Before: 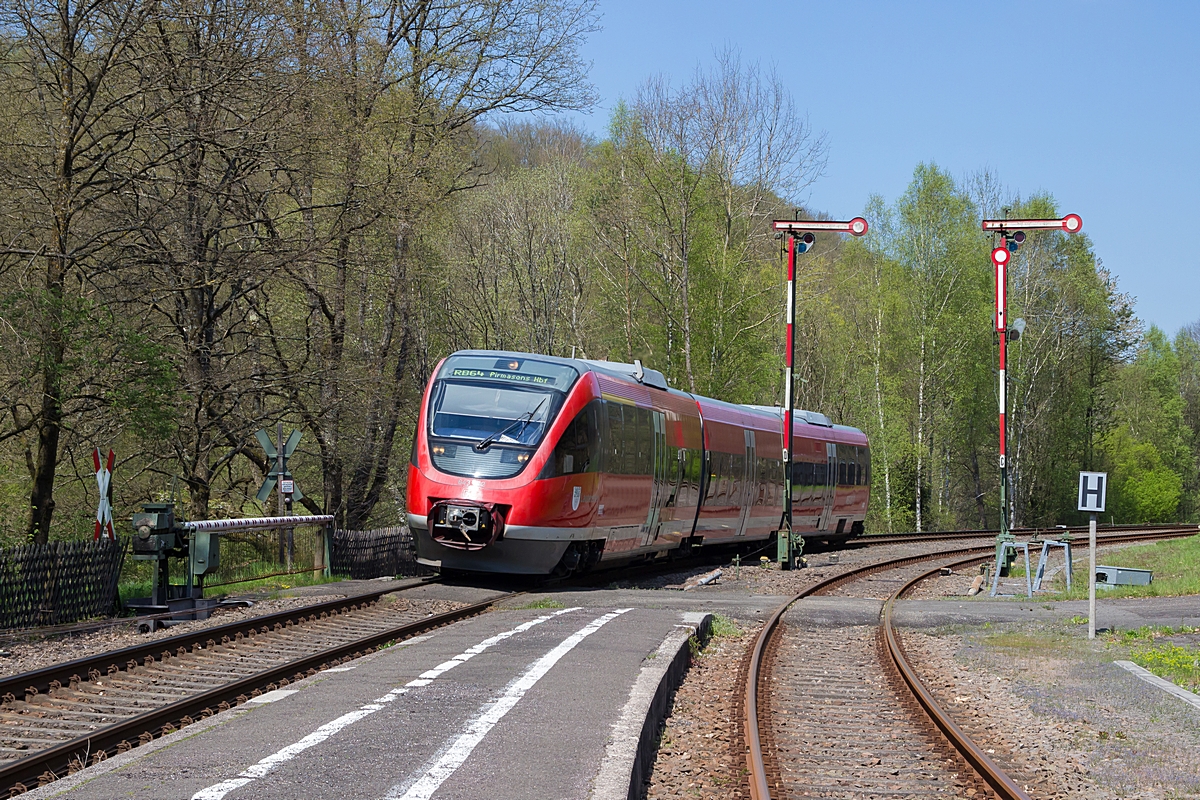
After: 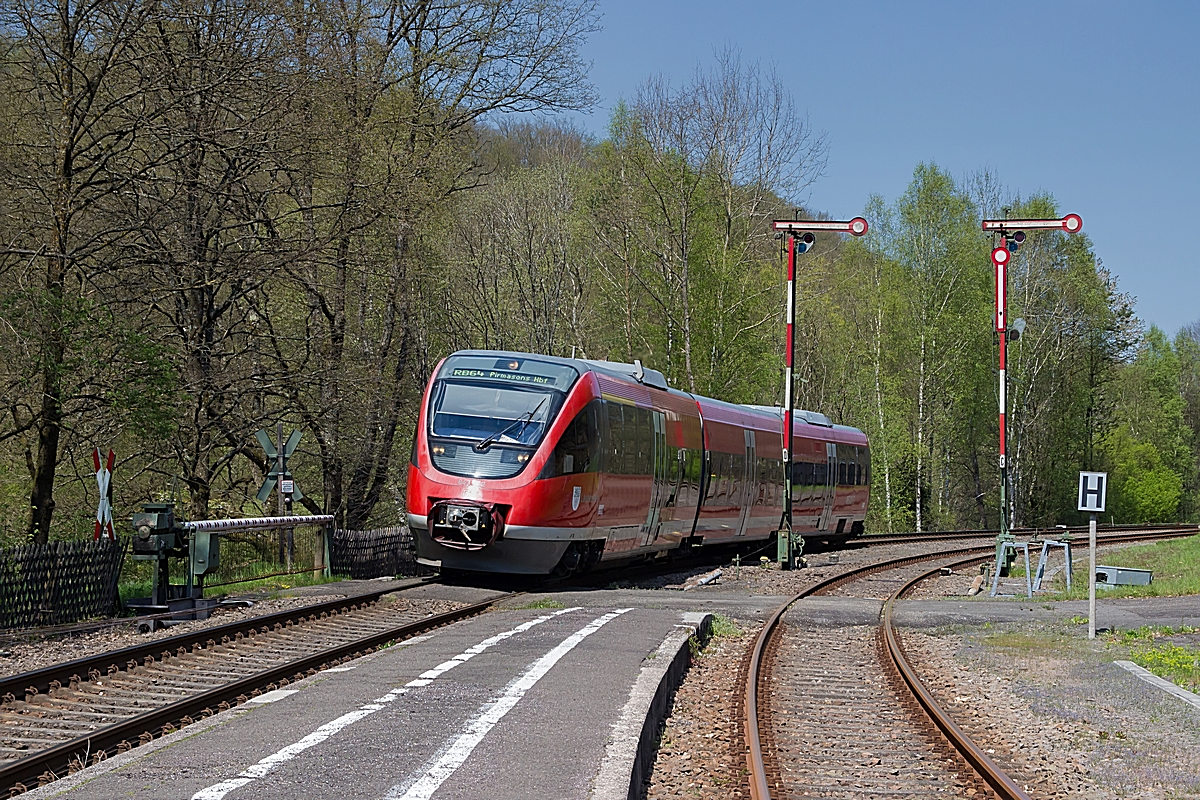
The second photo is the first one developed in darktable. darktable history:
graduated density: rotation -0.352°, offset 57.64
sharpen: on, module defaults
